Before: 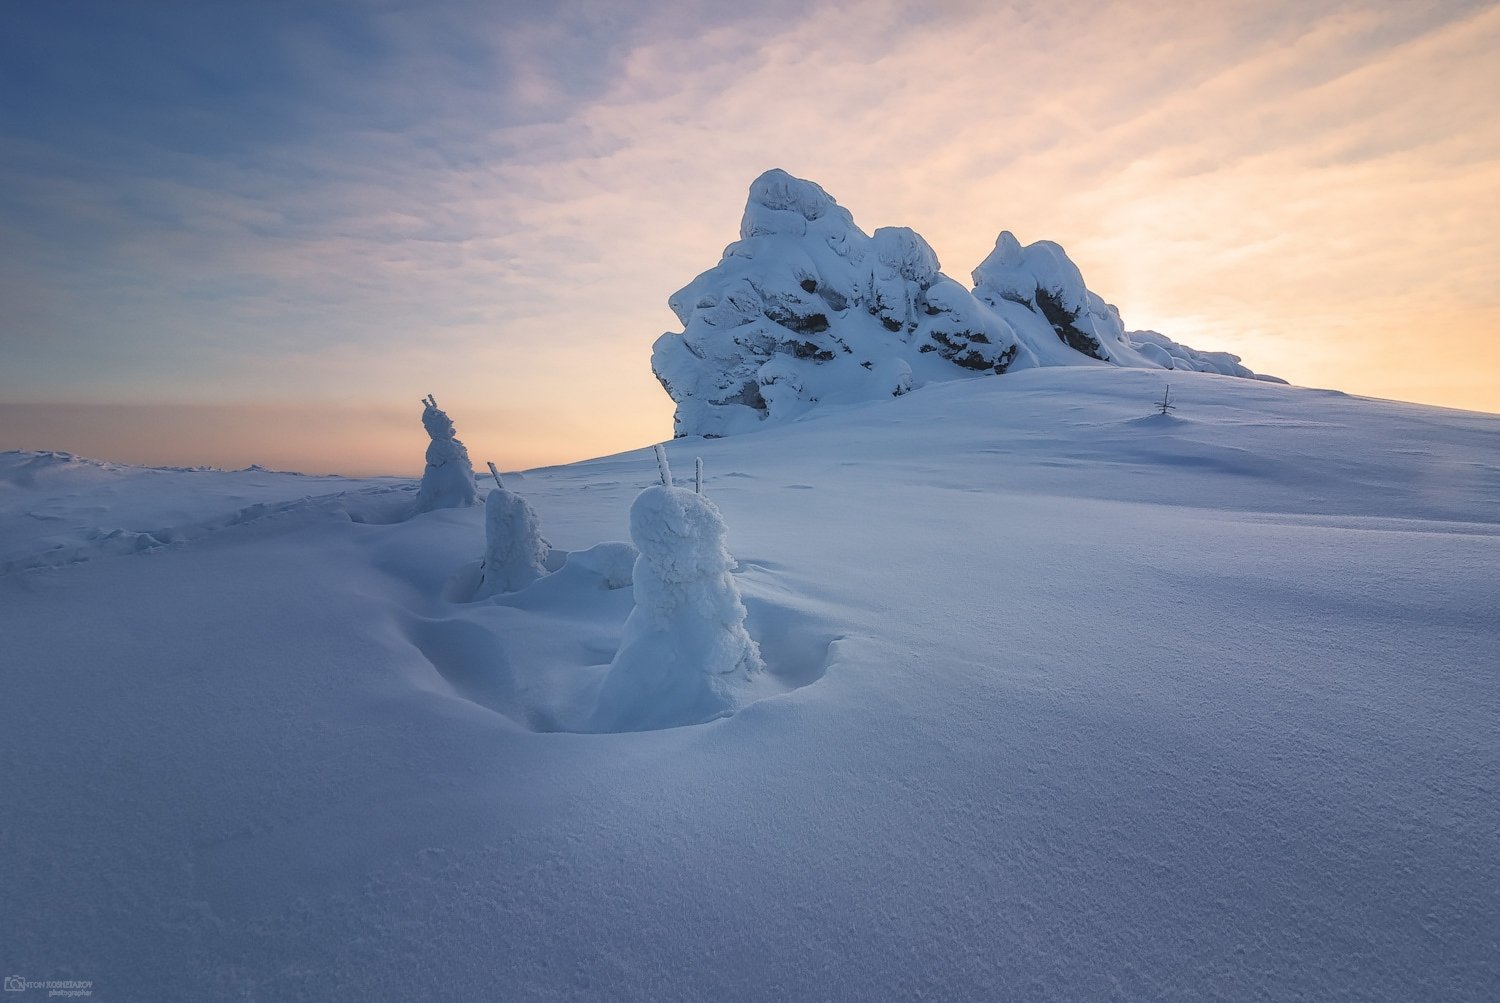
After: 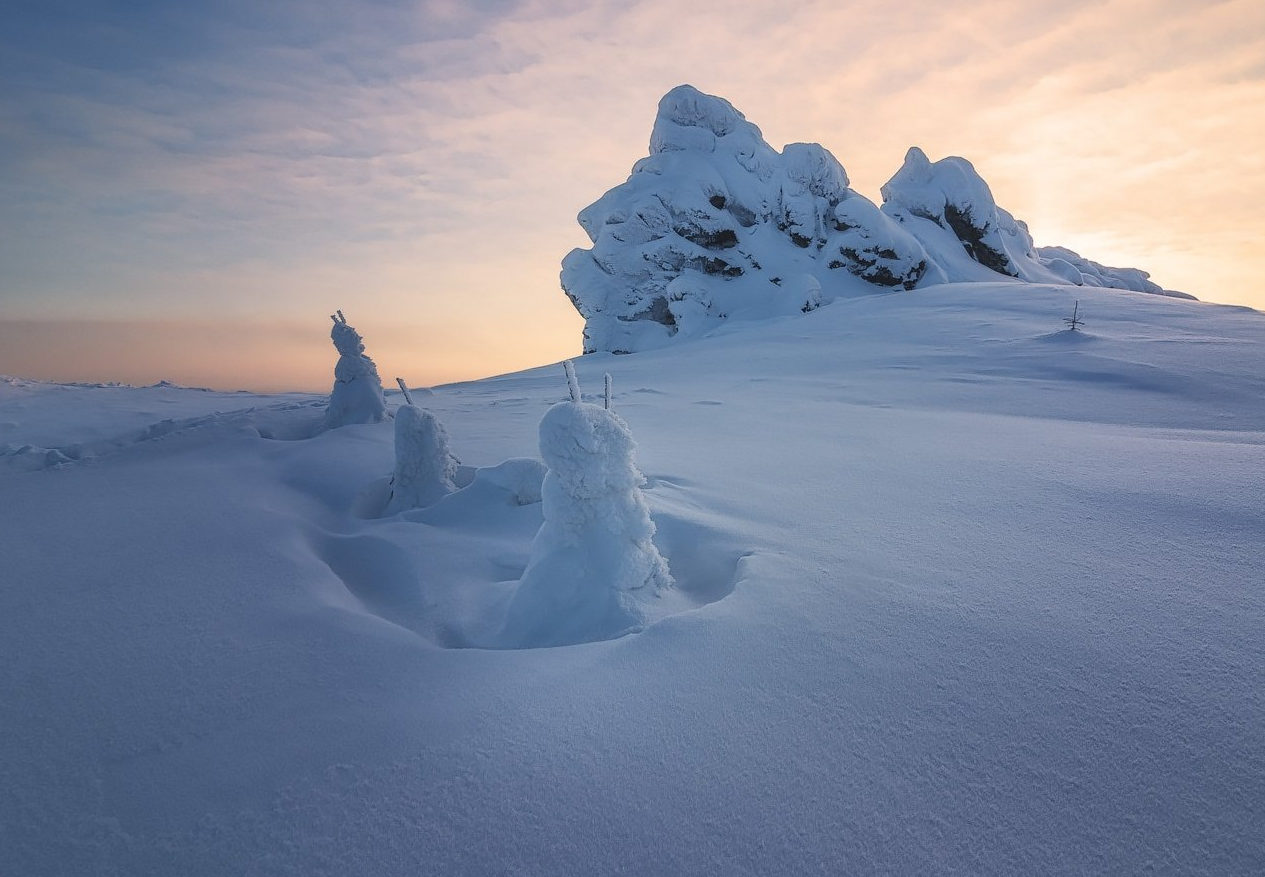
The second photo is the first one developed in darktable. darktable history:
crop: left 6.092%, top 8.4%, right 9.527%, bottom 4.068%
